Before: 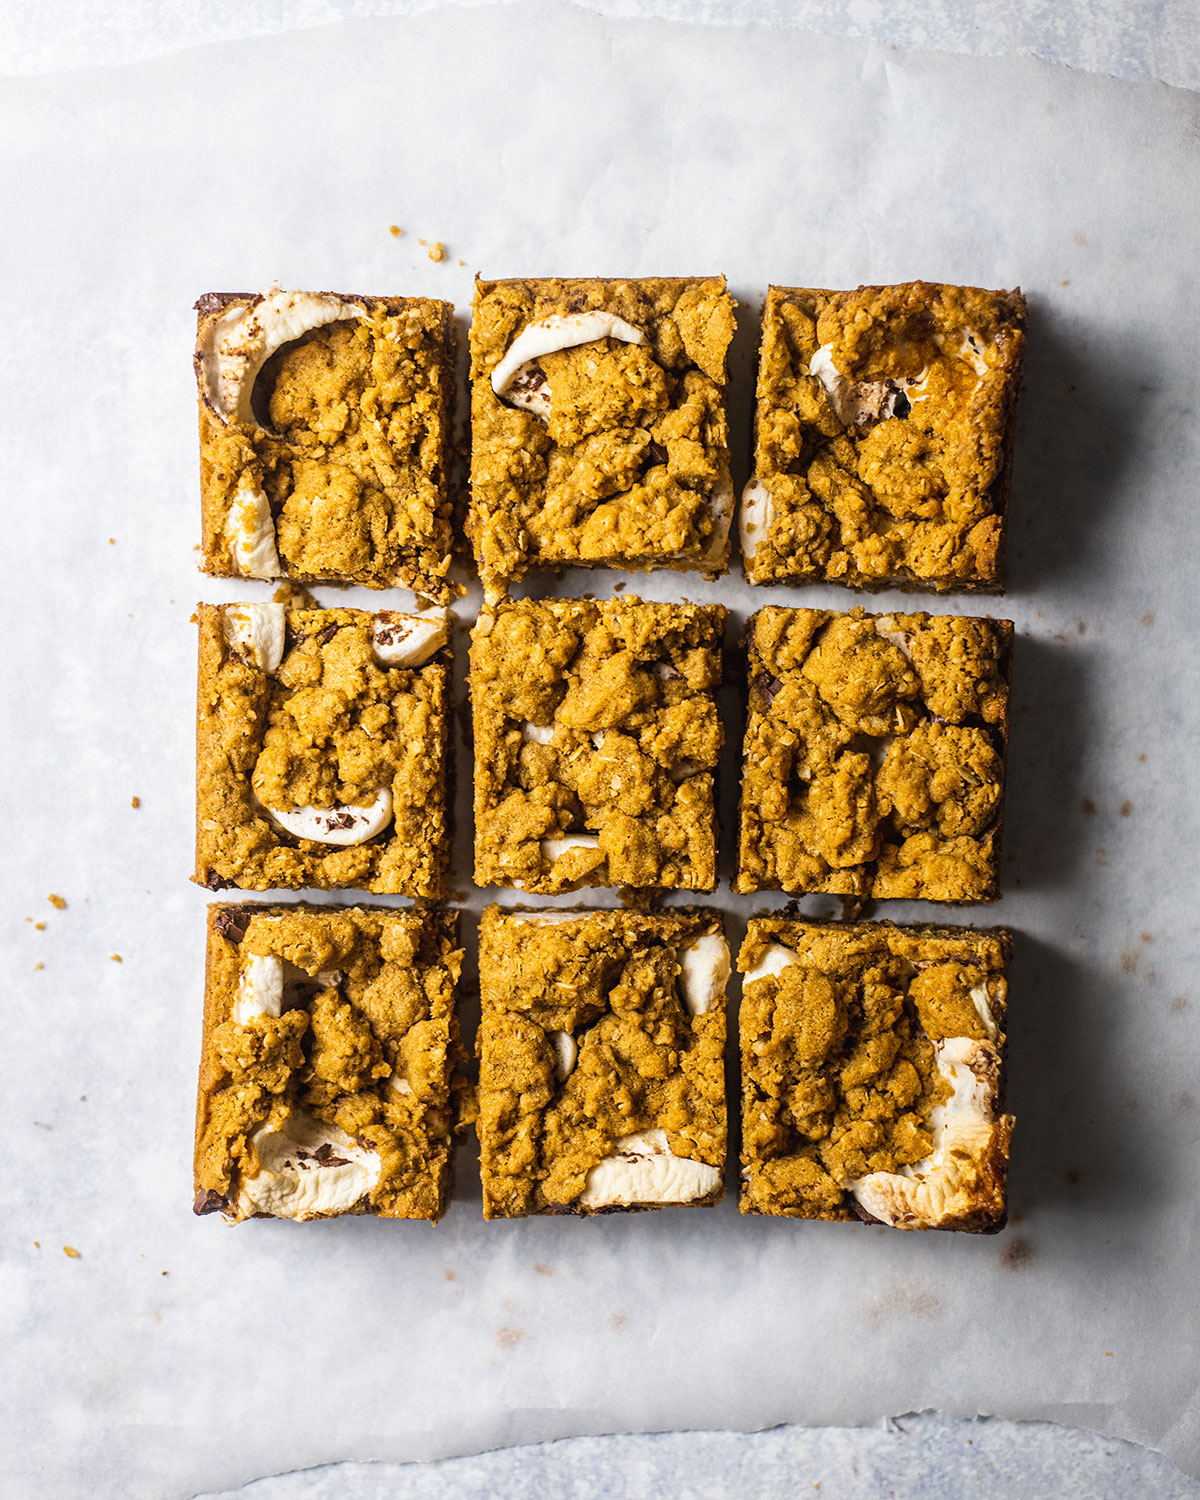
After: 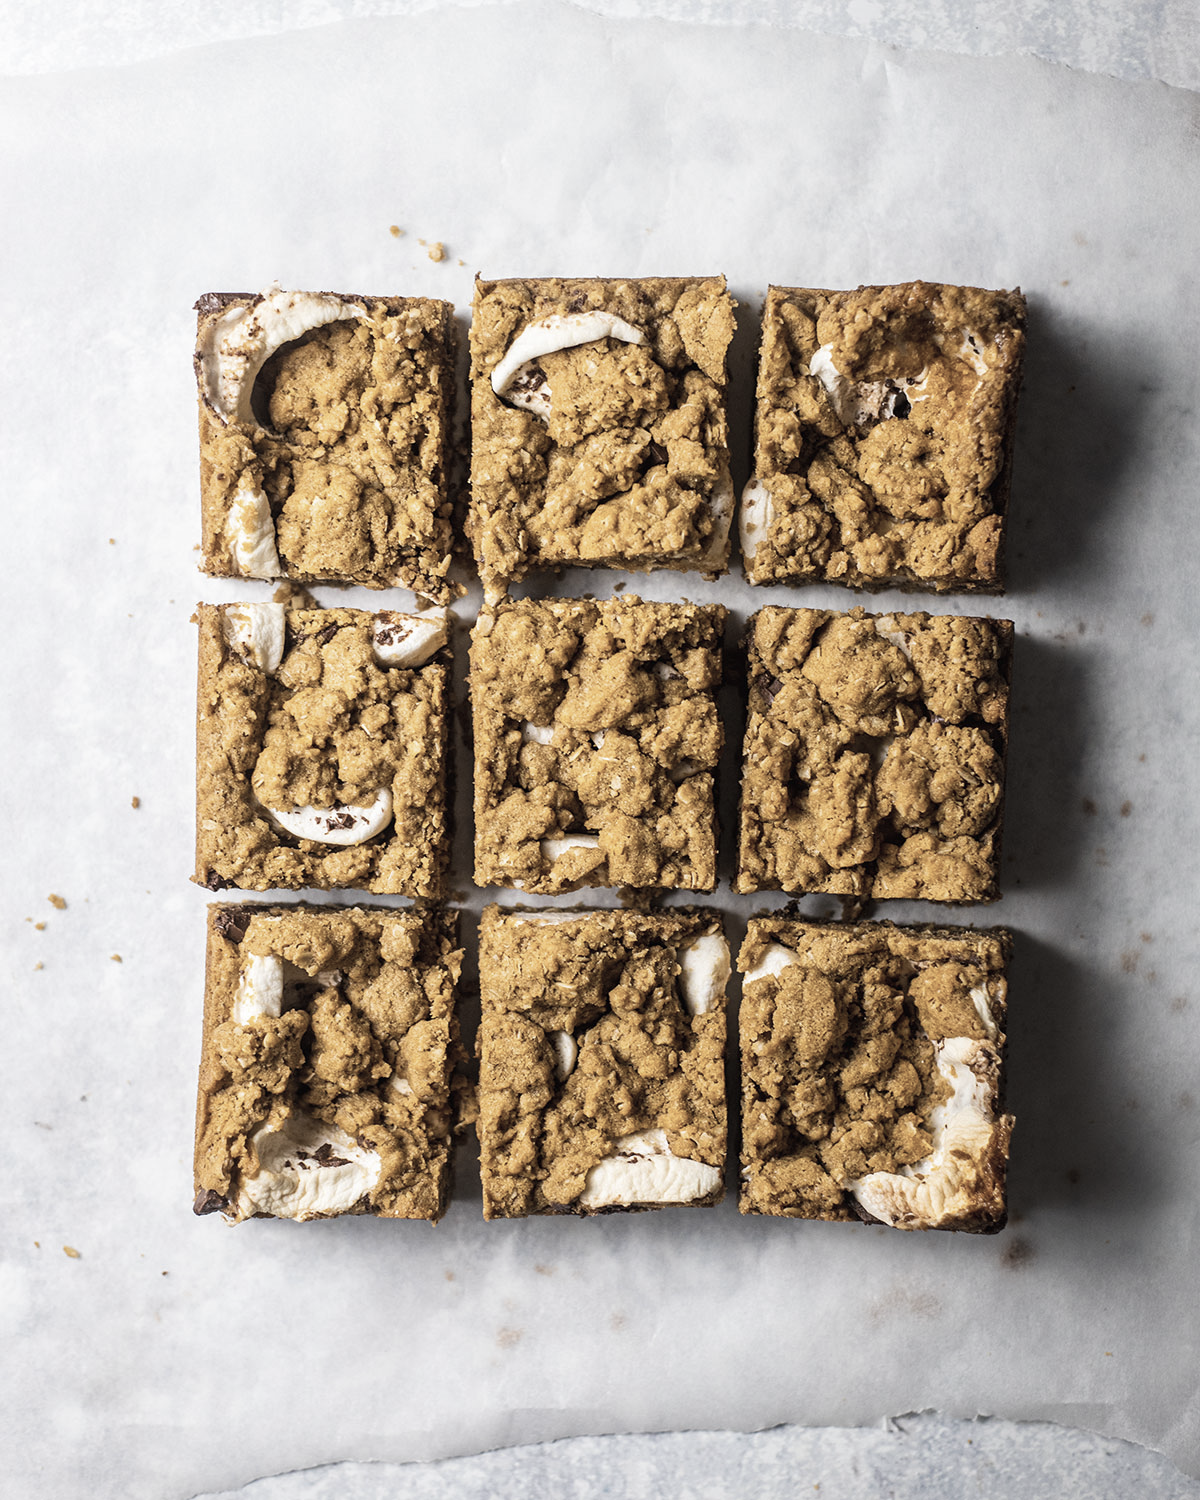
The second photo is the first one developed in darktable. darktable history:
color correction: highlights b* -0.039, saturation 0.525
